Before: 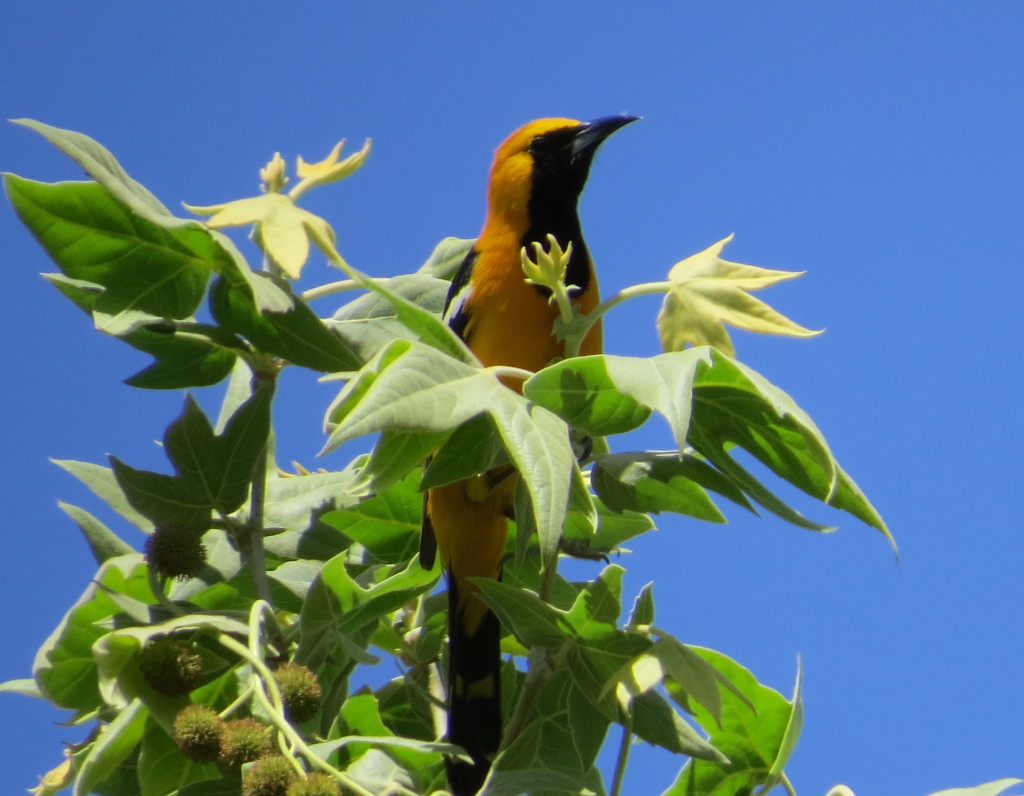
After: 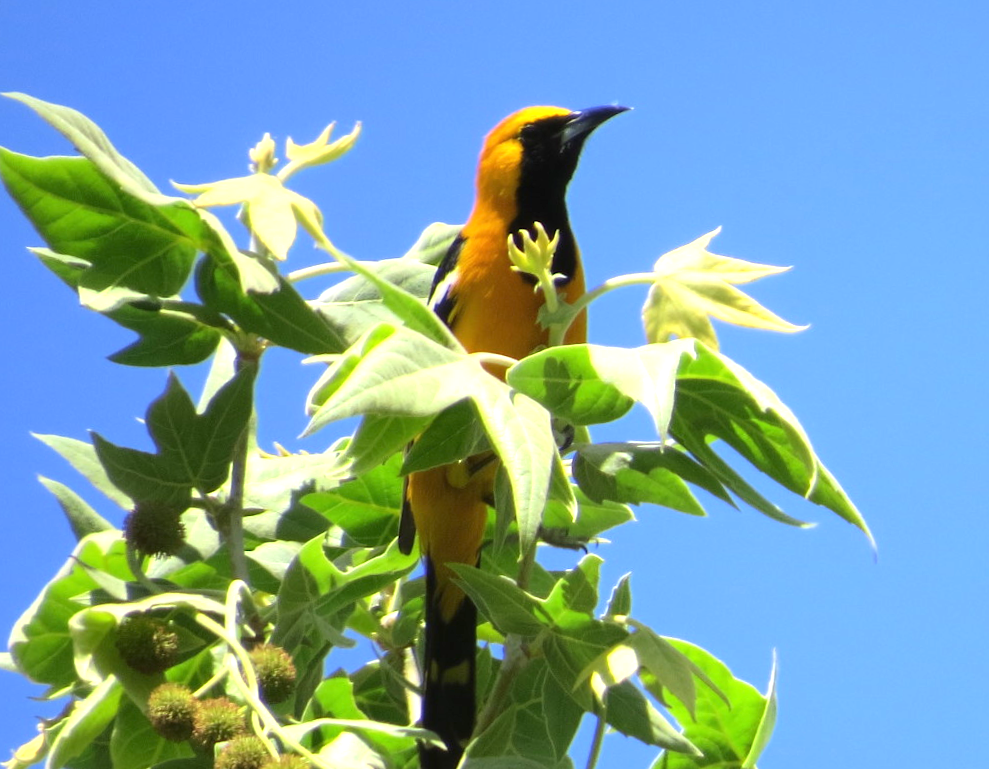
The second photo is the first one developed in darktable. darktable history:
exposure: black level correction 0, exposure 1 EV, compensate exposure bias true, compensate highlight preservation false
crop and rotate: angle -1.58°
